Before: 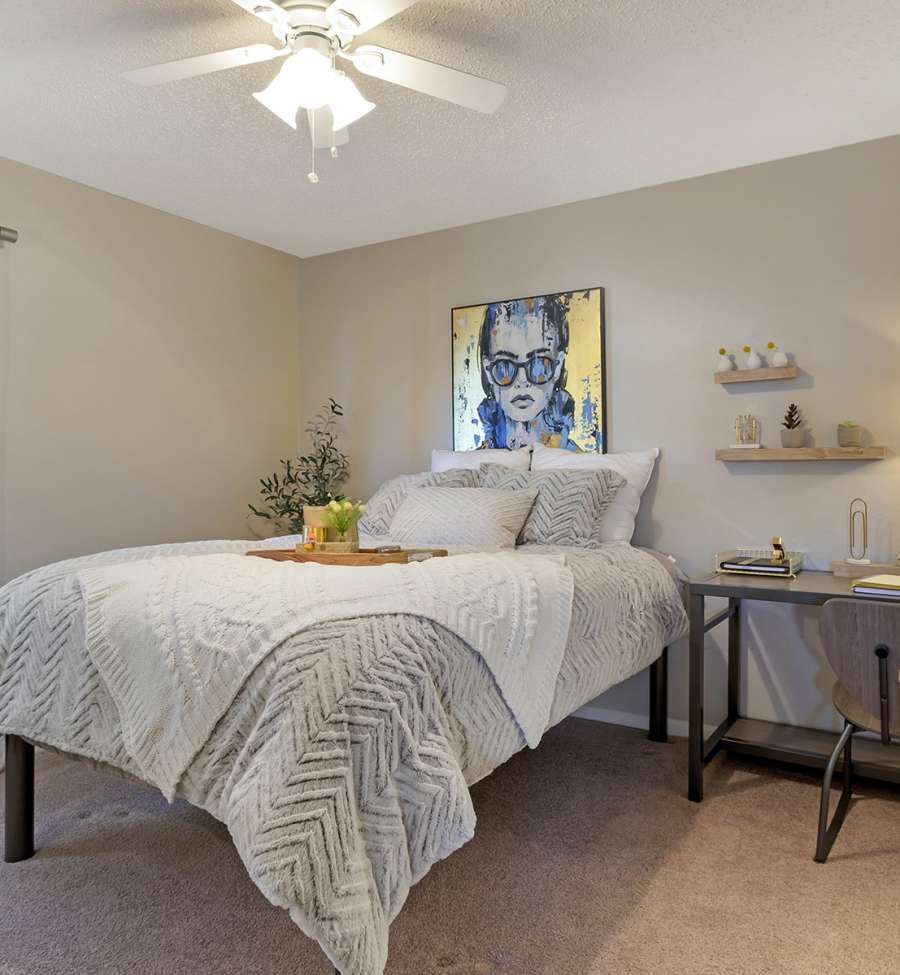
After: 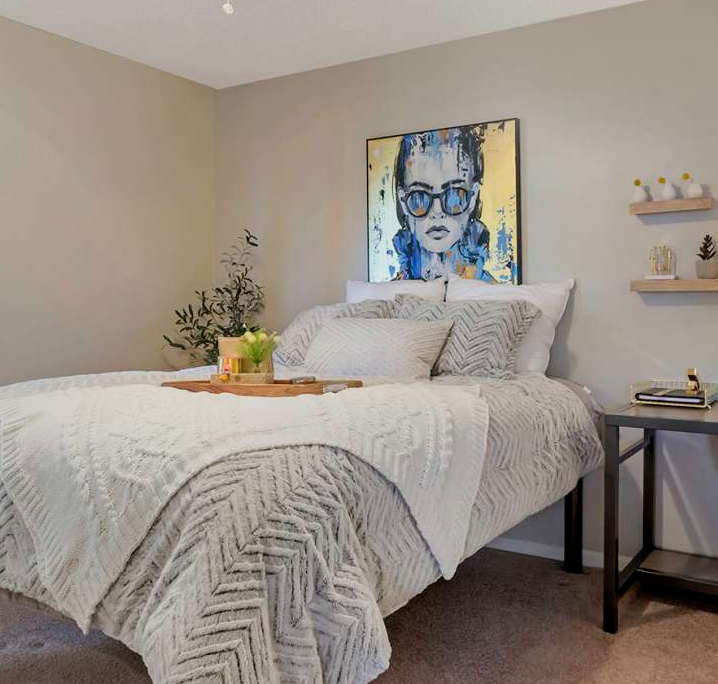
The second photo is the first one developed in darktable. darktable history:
filmic rgb: black relative exposure -11.31 EV, white relative exposure 3.25 EV, hardness 6.72
color zones: curves: ch1 [(0, 0.469) (0.01, 0.469) (0.12, 0.446) (0.248, 0.469) (0.5, 0.5) (0.748, 0.5) (0.99, 0.469) (1, 0.469)]
crop: left 9.482%, top 17.42%, right 10.709%, bottom 12.372%
